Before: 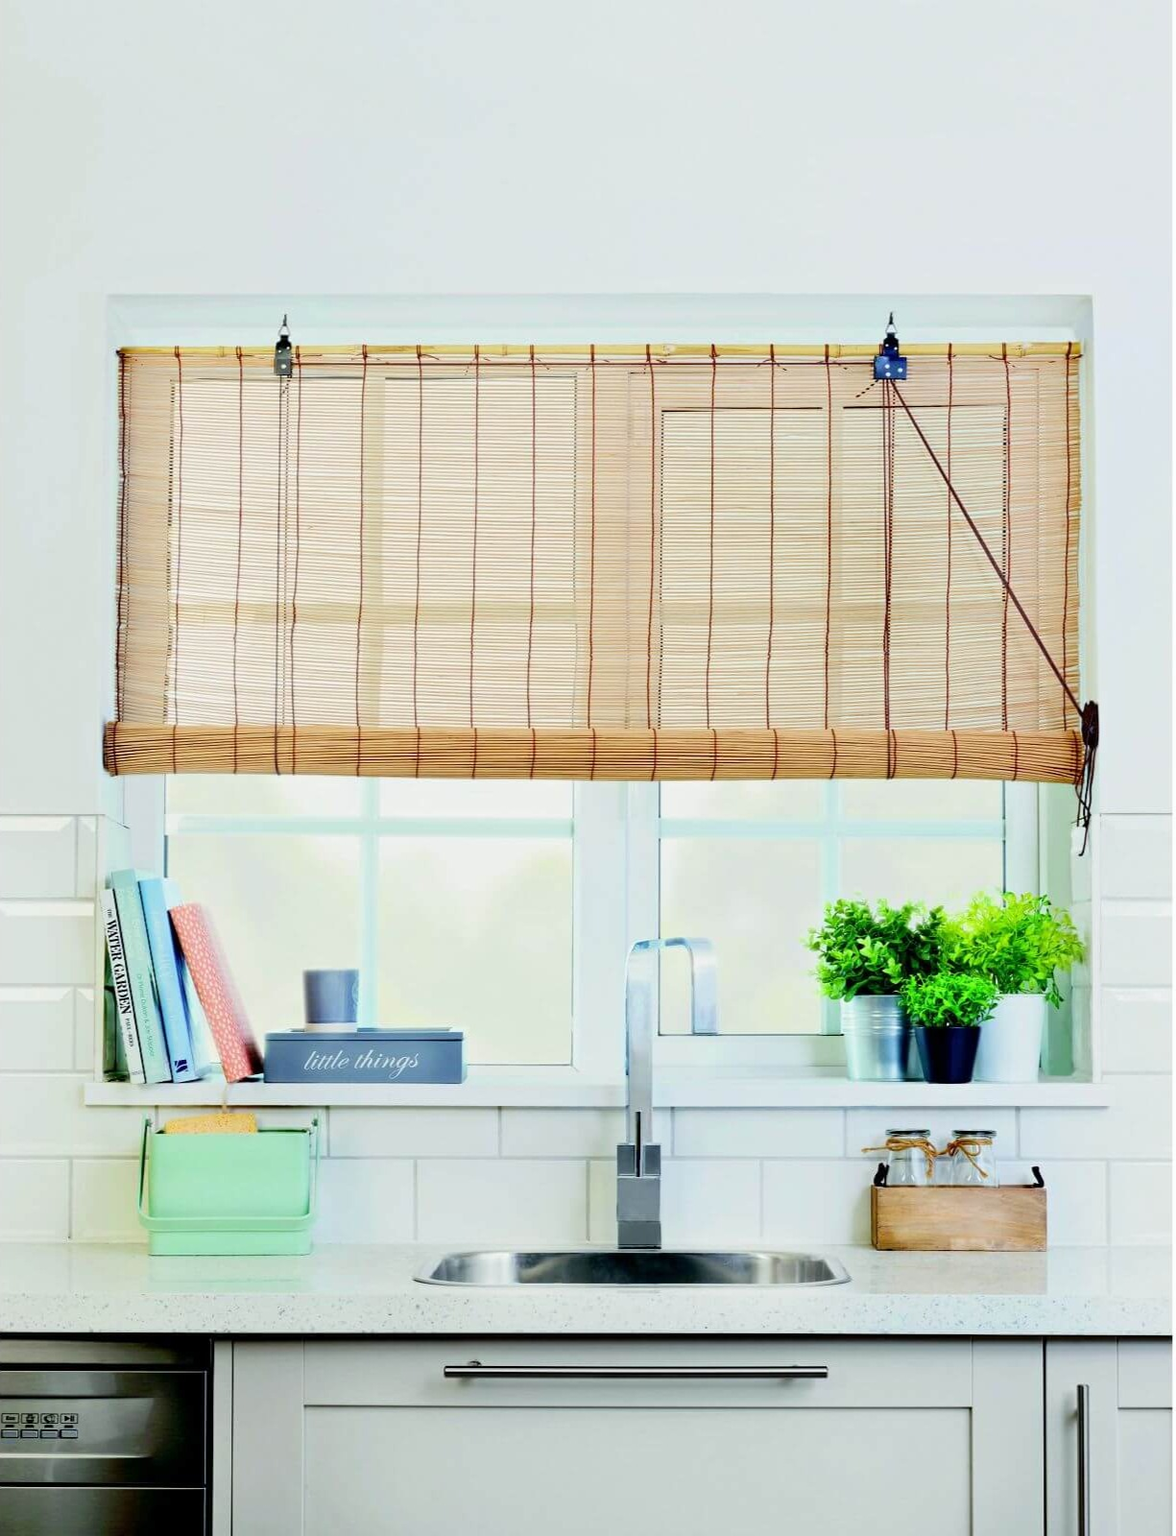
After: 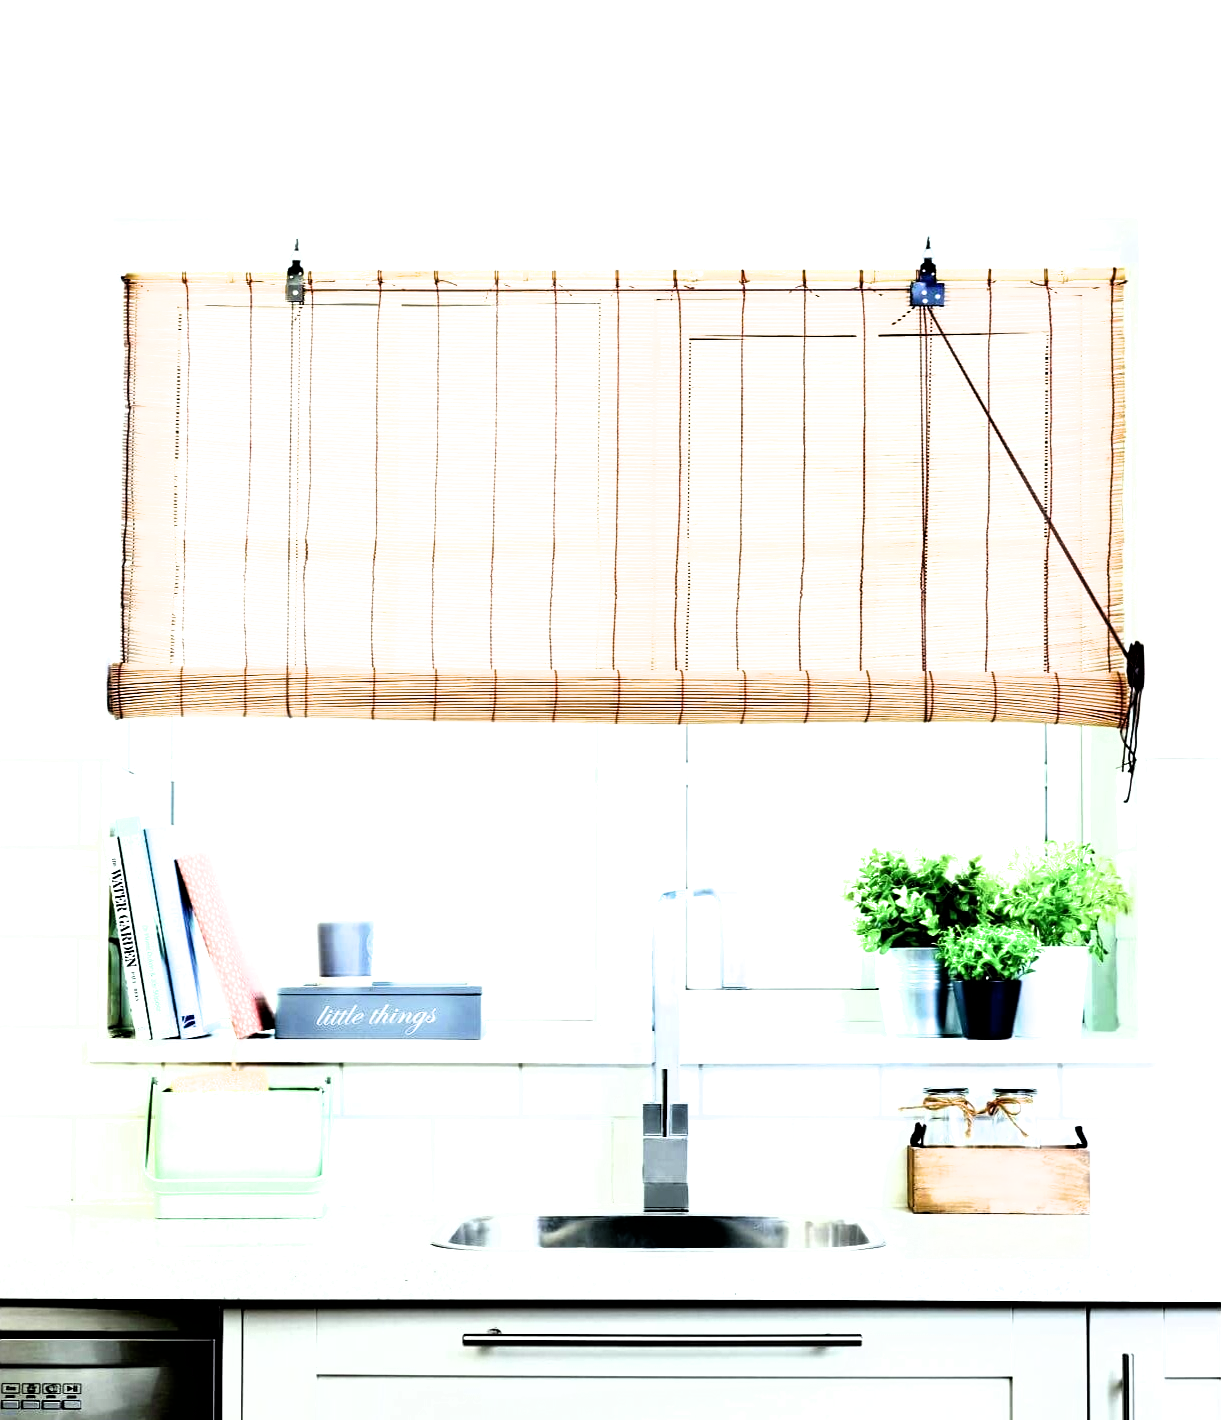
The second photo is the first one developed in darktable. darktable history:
crop and rotate: top 5.609%, bottom 5.636%
exposure: black level correction 0.001, exposure 0.499 EV, compensate highlight preservation false
filmic rgb: black relative exposure -8.23 EV, white relative exposure 2.25 EV, hardness 7.11, latitude 86.68%, contrast 1.694, highlights saturation mix -3.68%, shadows ↔ highlights balance -2.87%
